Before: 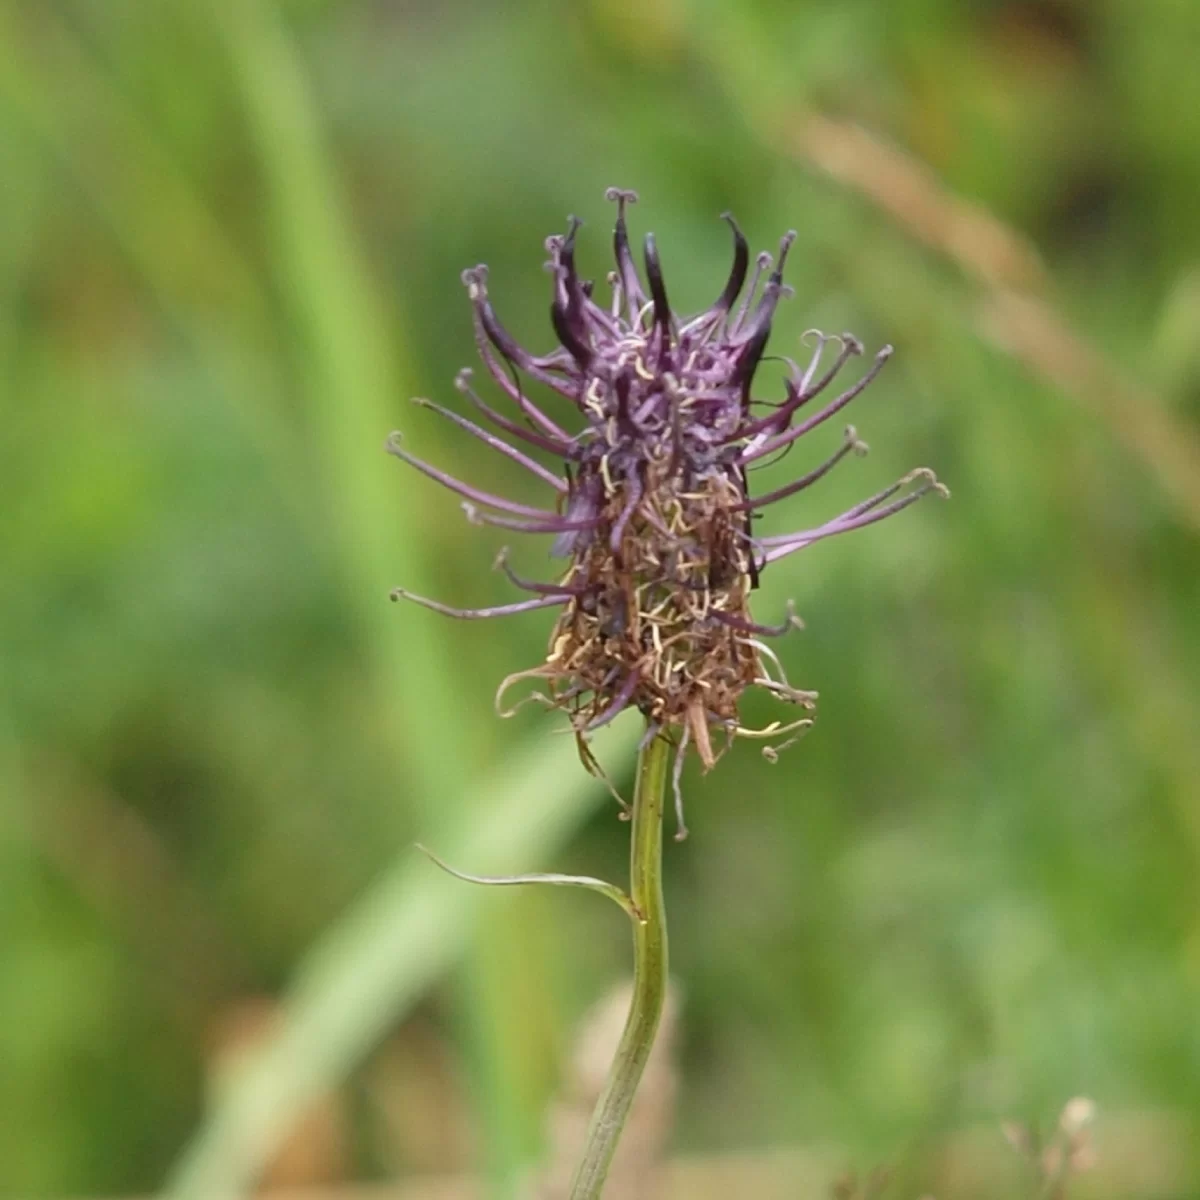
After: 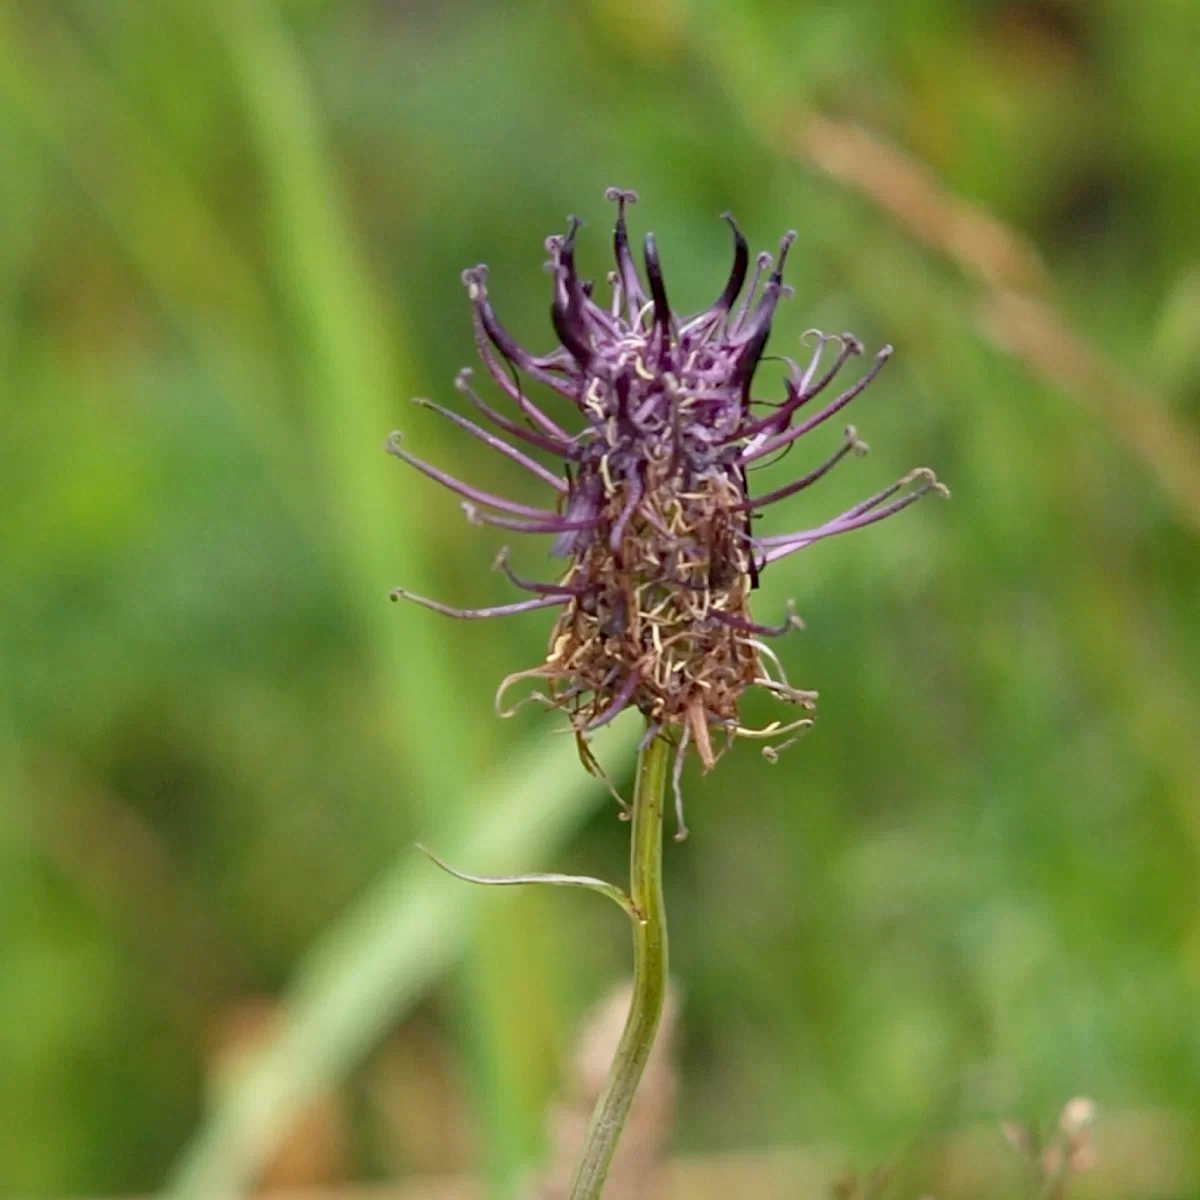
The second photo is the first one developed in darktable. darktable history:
haze removal: strength 0.301, distance 0.25, adaptive false
color correction: highlights b* -0.012
